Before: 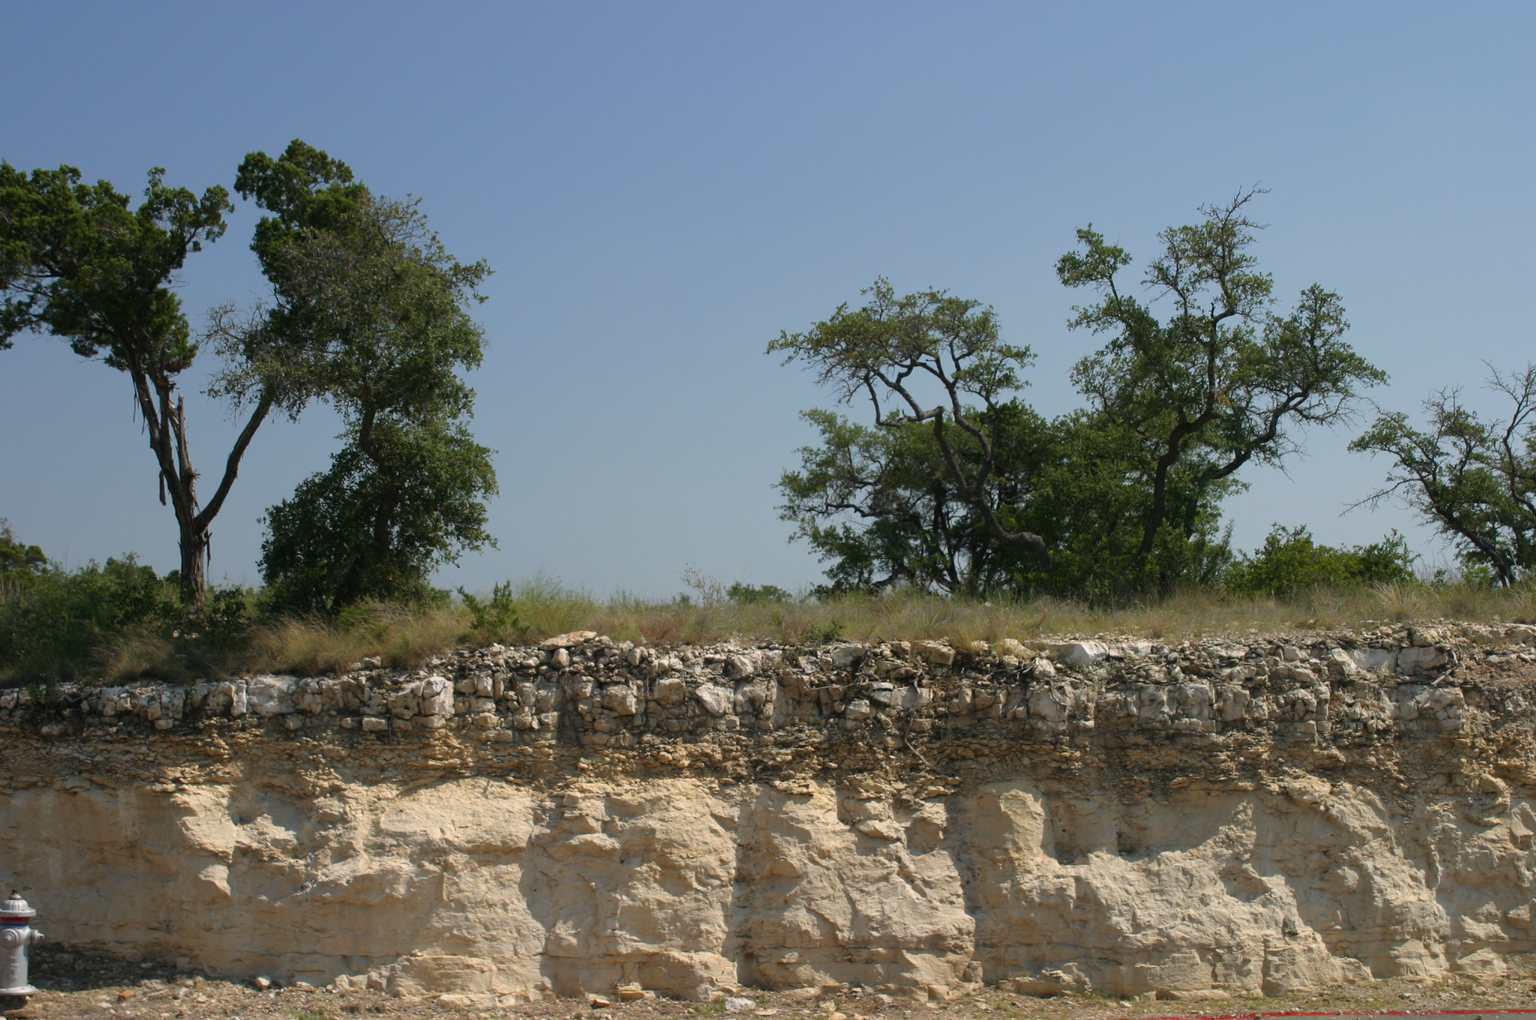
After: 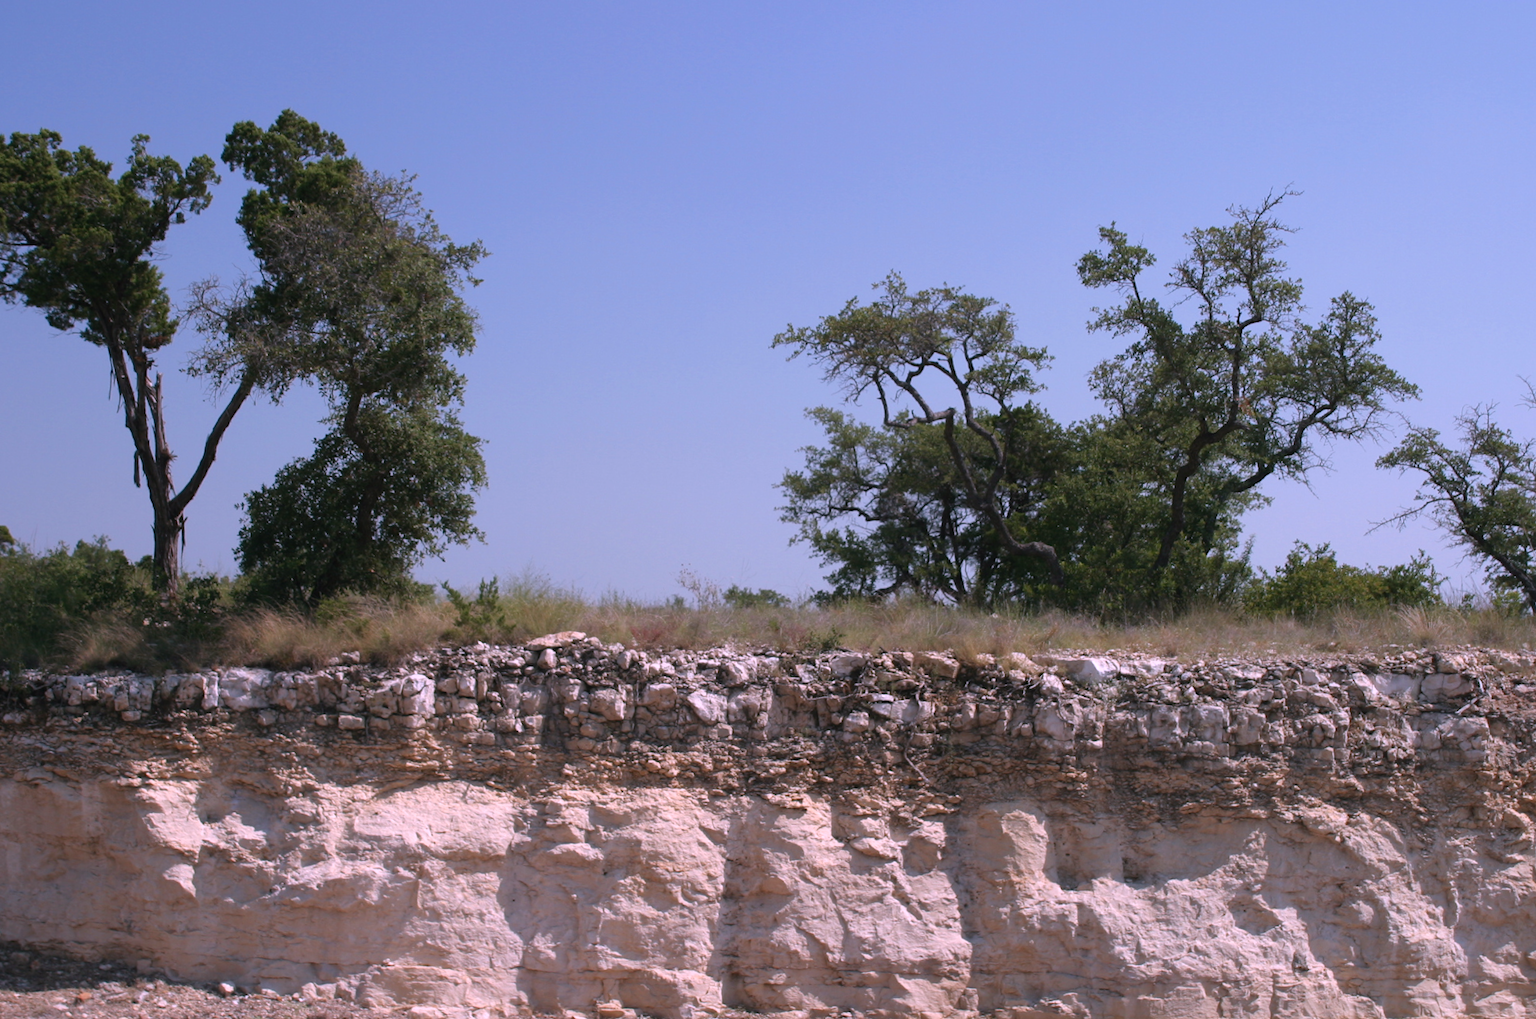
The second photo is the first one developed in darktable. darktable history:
exposure: exposure 0.217 EV, compensate highlight preservation false
crop and rotate: angle -1.69°
color correction: highlights a* 15.03, highlights b* -25.07
